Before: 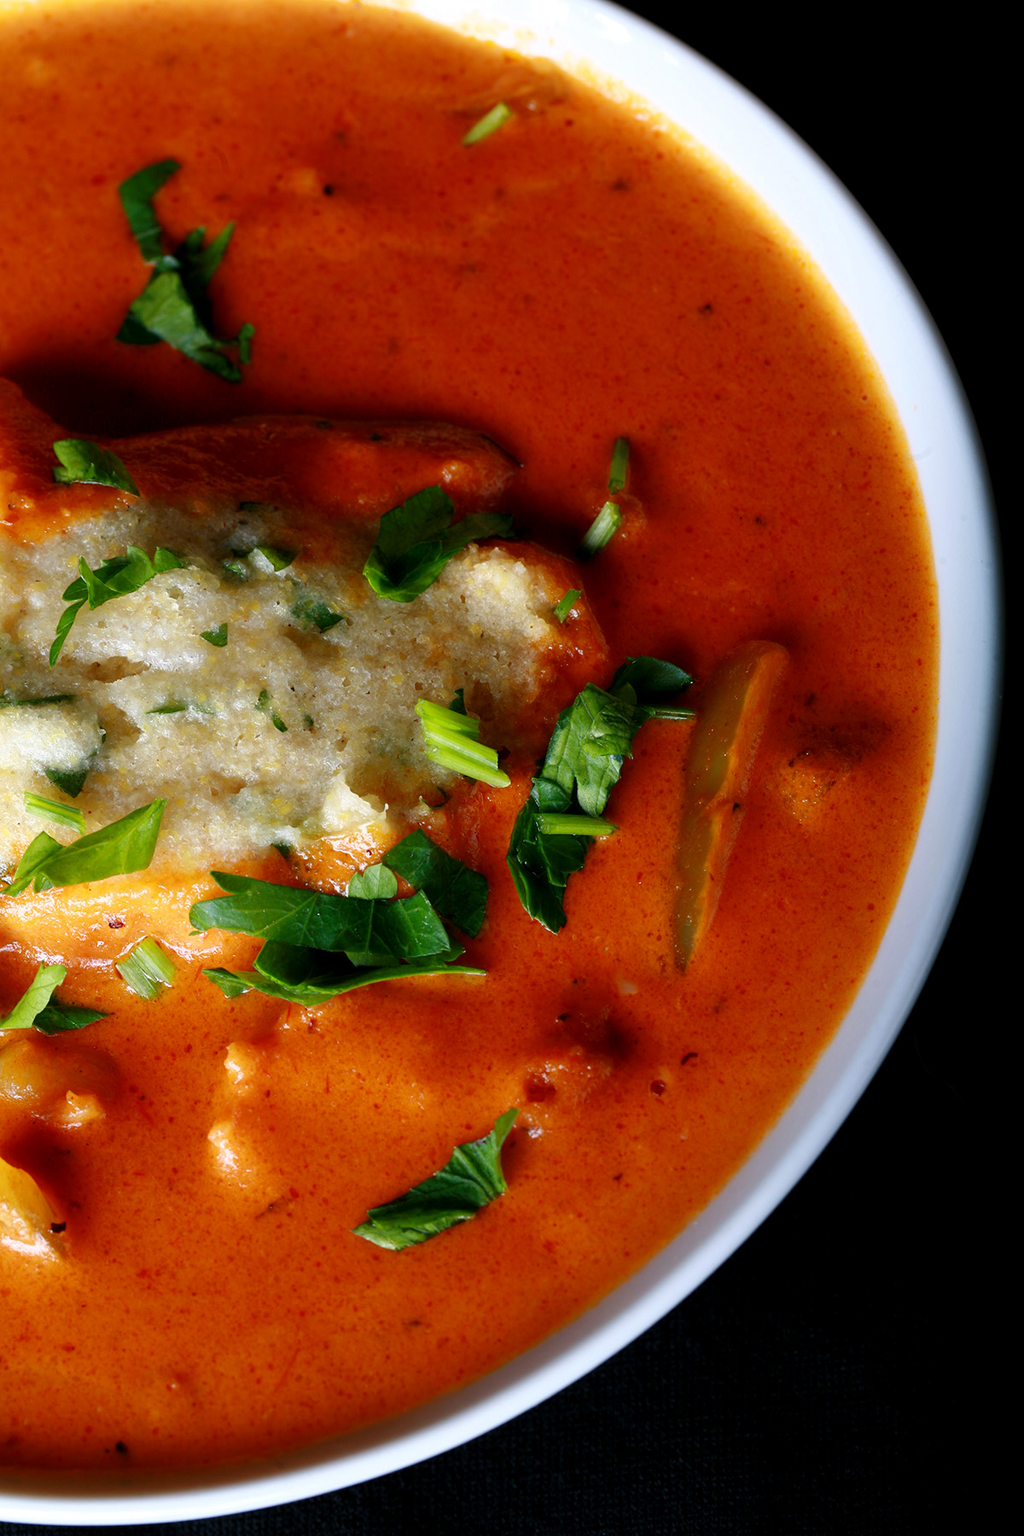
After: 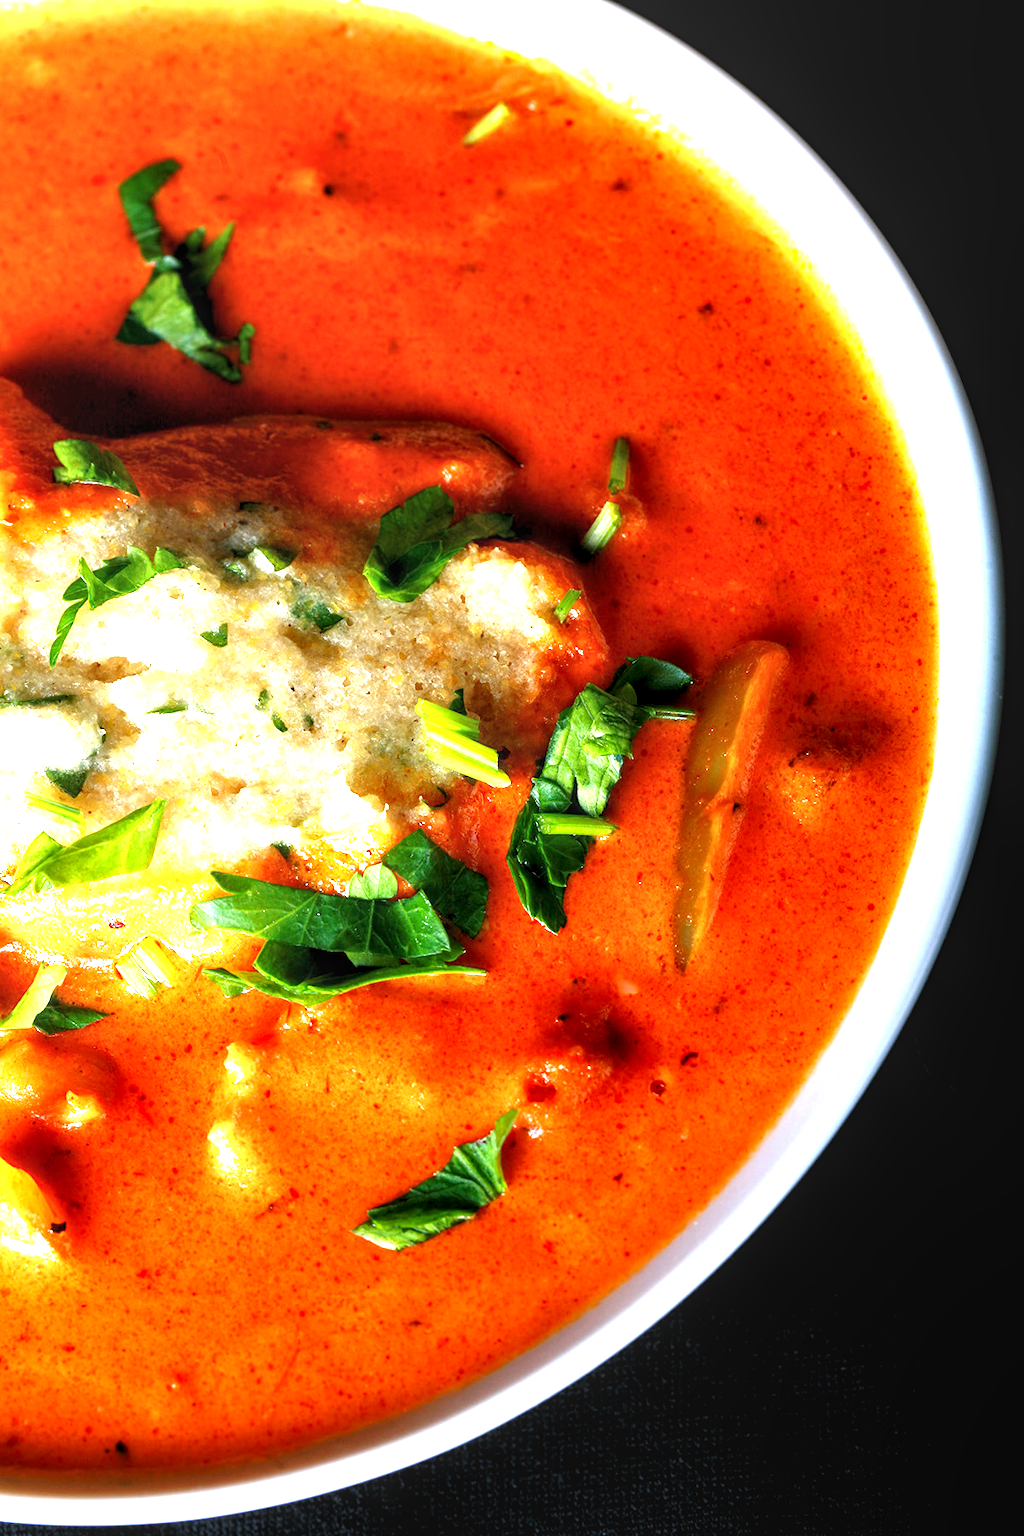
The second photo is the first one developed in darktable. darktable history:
exposure: black level correction 0, exposure 1.684 EV, compensate exposure bias true, compensate highlight preservation false
levels: levels [0.026, 0.507, 0.987]
local contrast: on, module defaults
